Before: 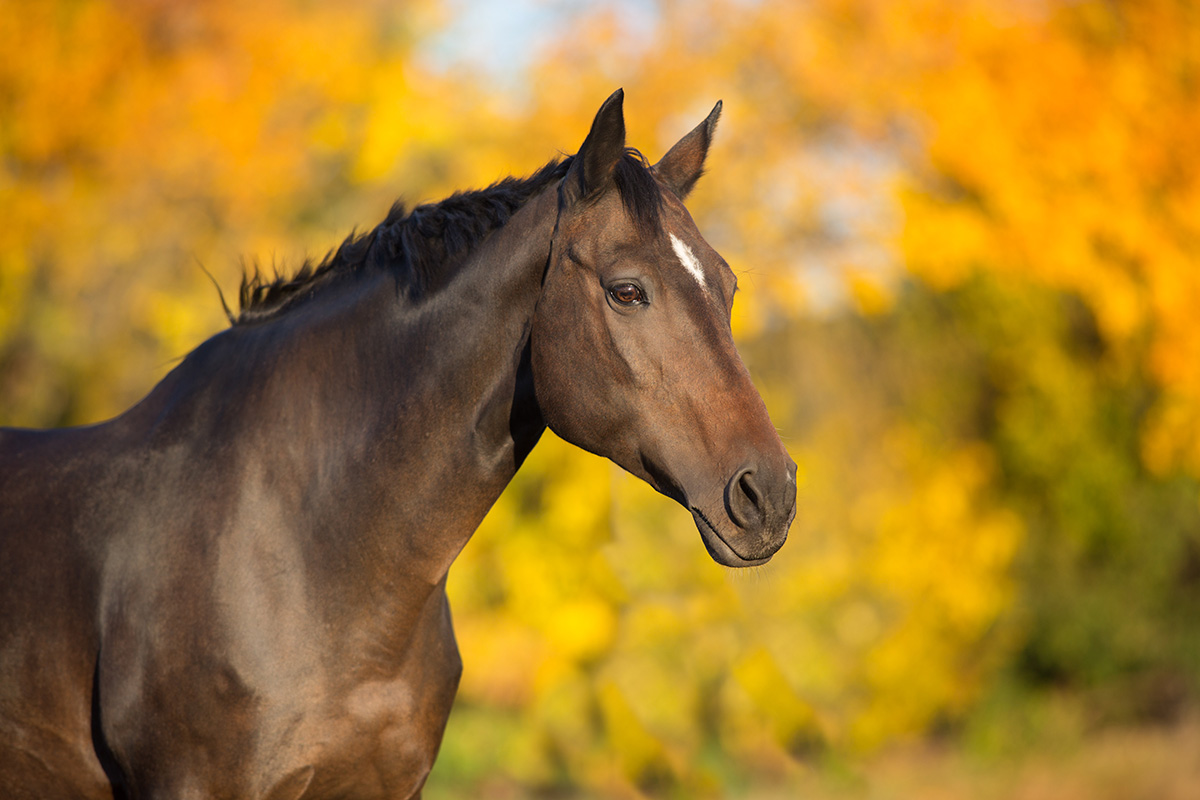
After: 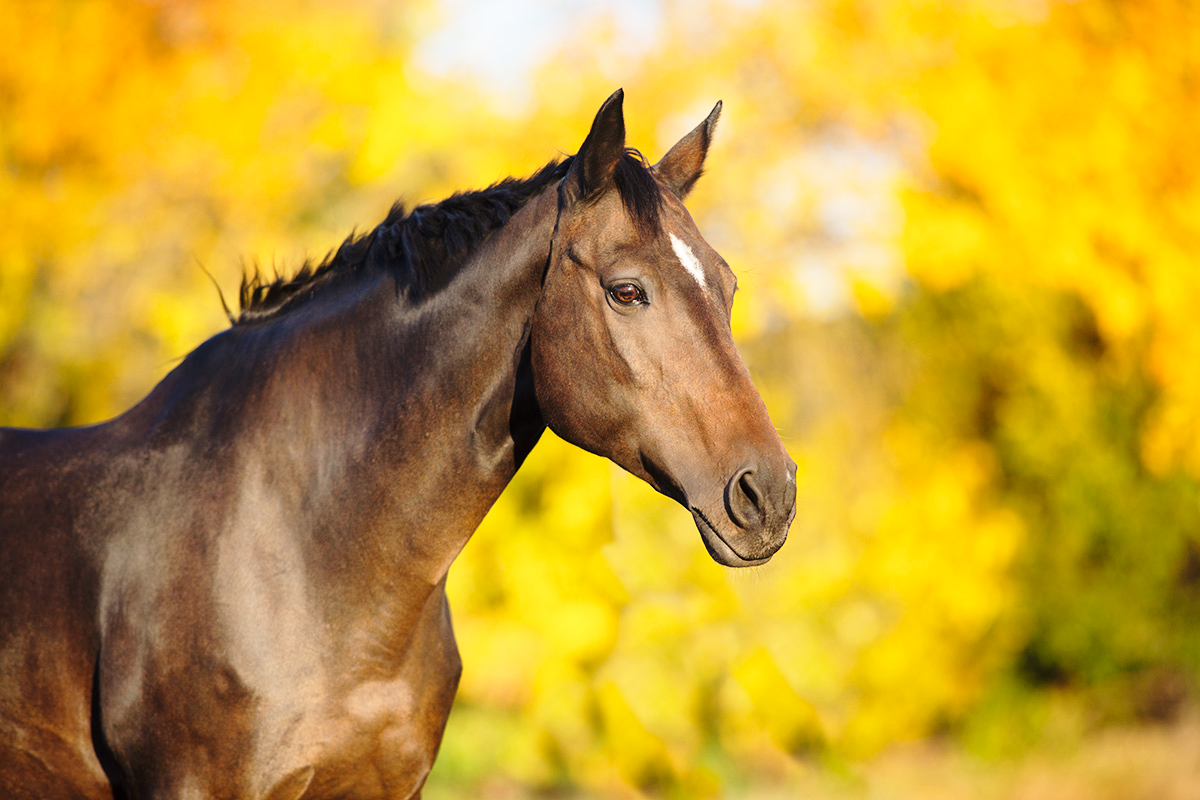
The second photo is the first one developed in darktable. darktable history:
shadows and highlights: radius 334.93, shadows 63.48, highlights 6.06, compress 87.7%, highlights color adjustment 39.73%, soften with gaussian
base curve: curves: ch0 [(0, 0) (0.028, 0.03) (0.121, 0.232) (0.46, 0.748) (0.859, 0.968) (1, 1)], preserve colors none
